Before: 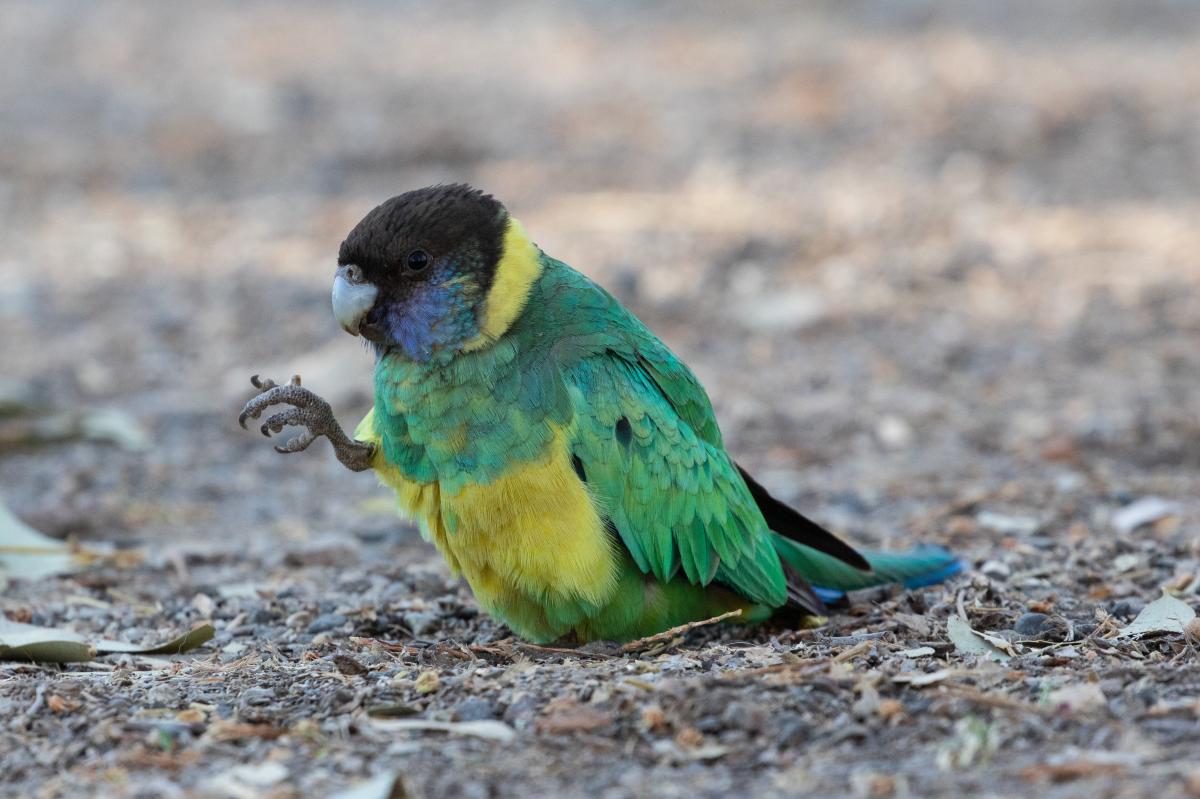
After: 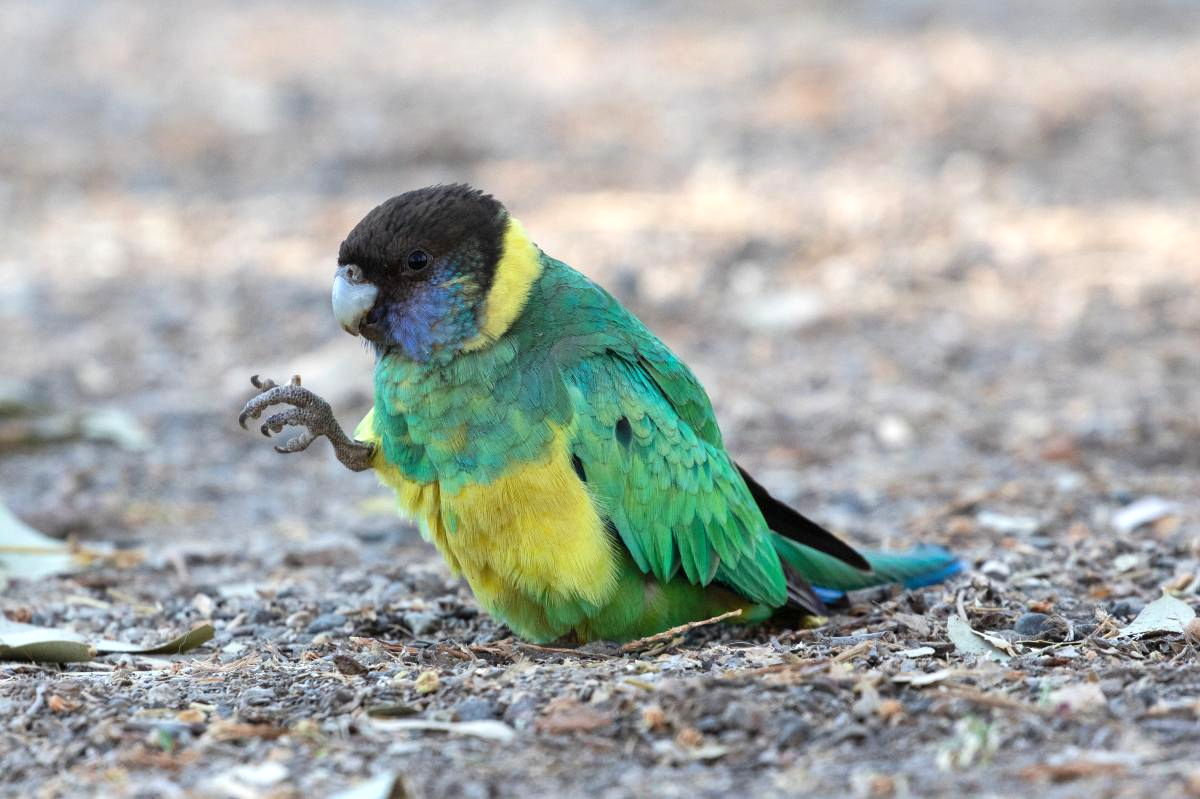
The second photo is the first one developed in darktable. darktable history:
exposure: exposure 0.508 EV, compensate exposure bias true, compensate highlight preservation false
